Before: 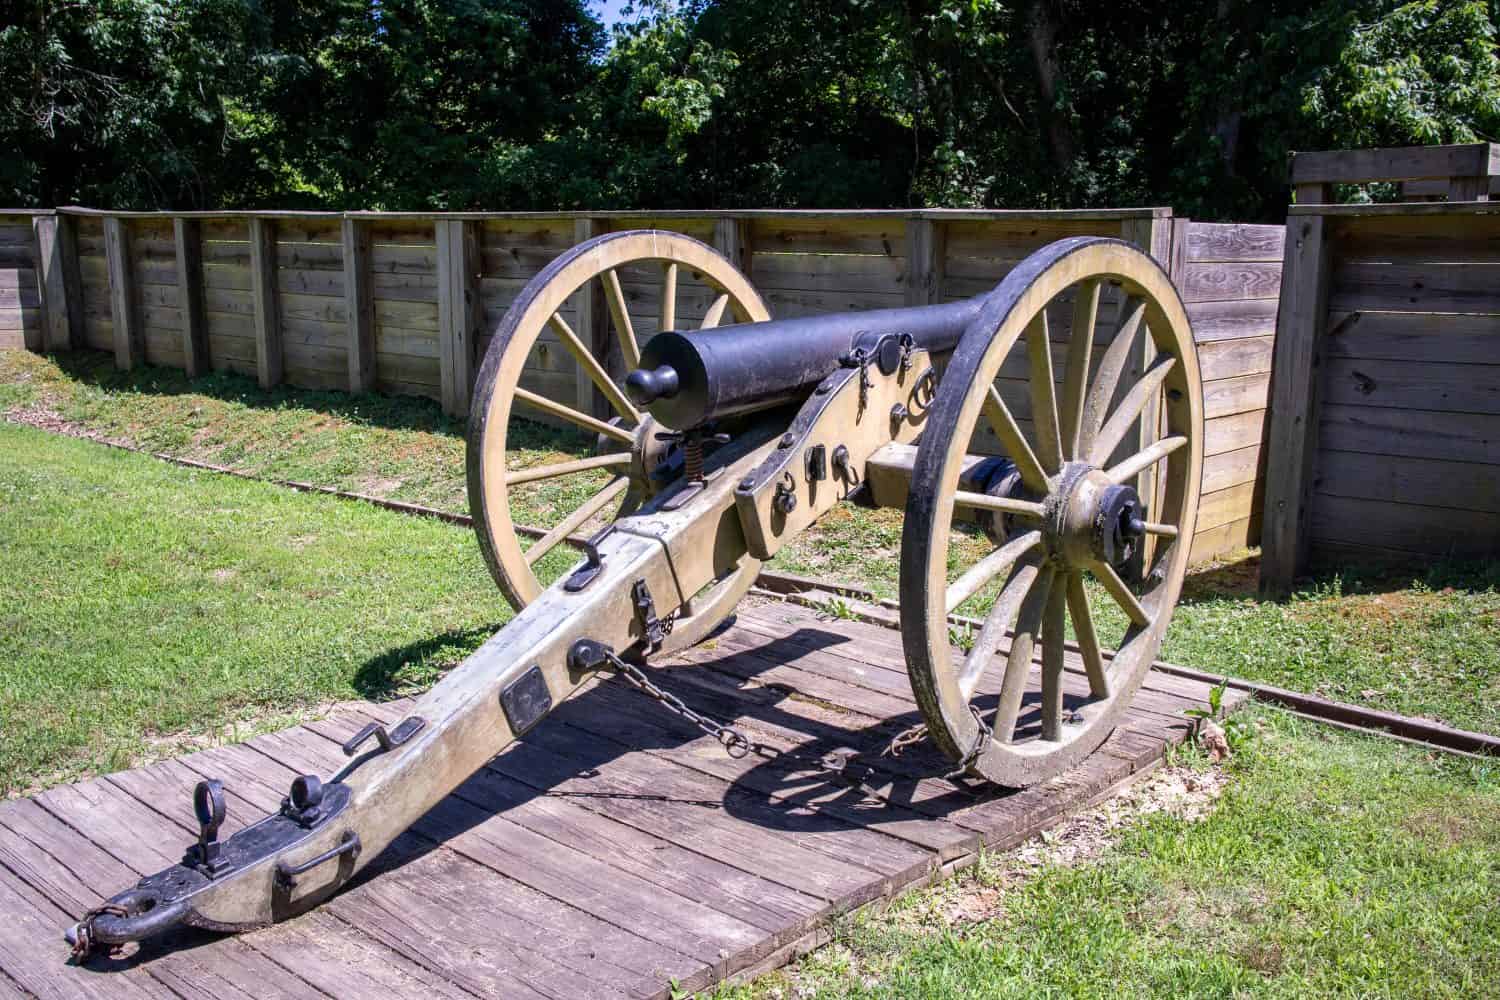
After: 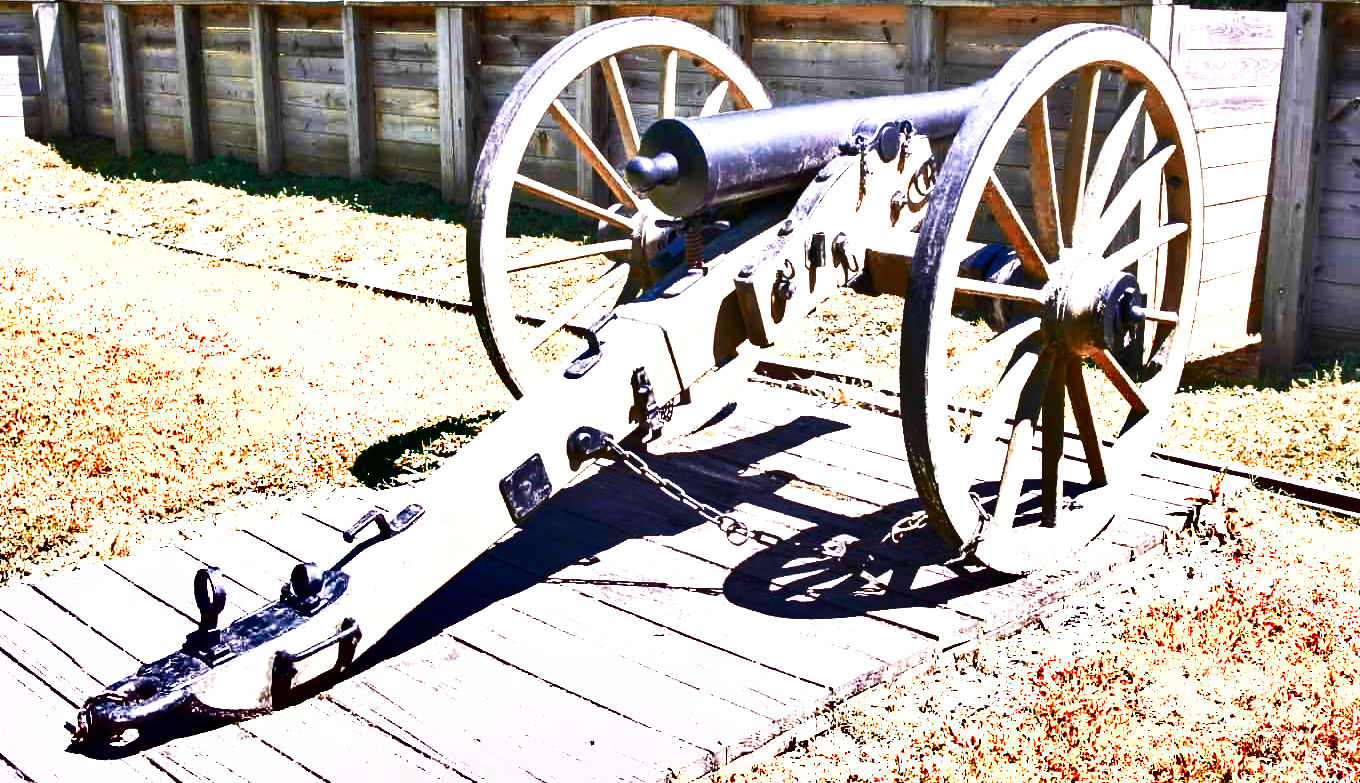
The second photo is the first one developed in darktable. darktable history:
contrast equalizer: octaves 7, y [[0.5, 0.5, 0.5, 0.515, 0.749, 0.84], [0.5 ×6], [0.5 ×6], [0, 0, 0, 0.001, 0.067, 0.262], [0 ×6]], mix -0.116
color zones: curves: ch2 [(0, 0.5) (0.084, 0.497) (0.323, 0.335) (0.4, 0.497) (1, 0.5)]
crop: top 21.387%, right 9.331%, bottom 0.299%
shadows and highlights: shadows 24.3, highlights -77.41, soften with gaussian
base curve: curves: ch0 [(0, 0) (0.688, 0.865) (1, 1)], preserve colors none
tone equalizer: -8 EV -0.722 EV, -7 EV -0.696 EV, -6 EV -0.576 EV, -5 EV -0.383 EV, -3 EV 0.371 EV, -2 EV 0.6 EV, -1 EV 0.689 EV, +0 EV 0.78 EV, smoothing diameter 24.82%, edges refinement/feathering 5.66, preserve details guided filter
exposure: black level correction 0, exposure 1.2 EV, compensate highlight preservation false
contrast brightness saturation: brightness -0.092
